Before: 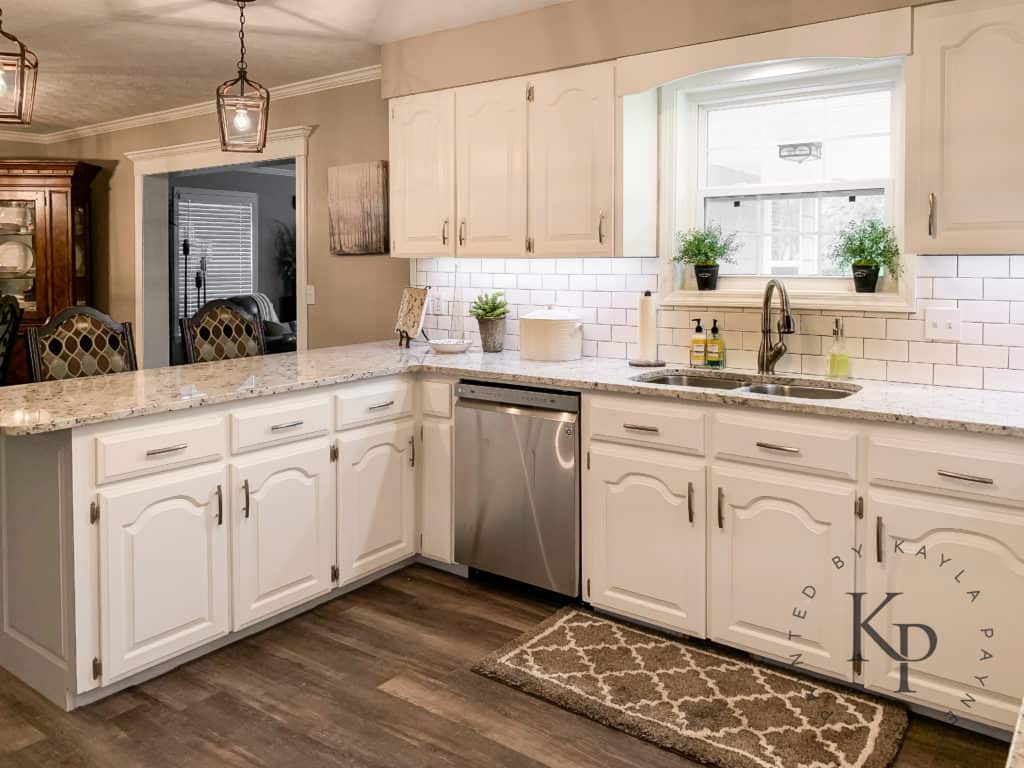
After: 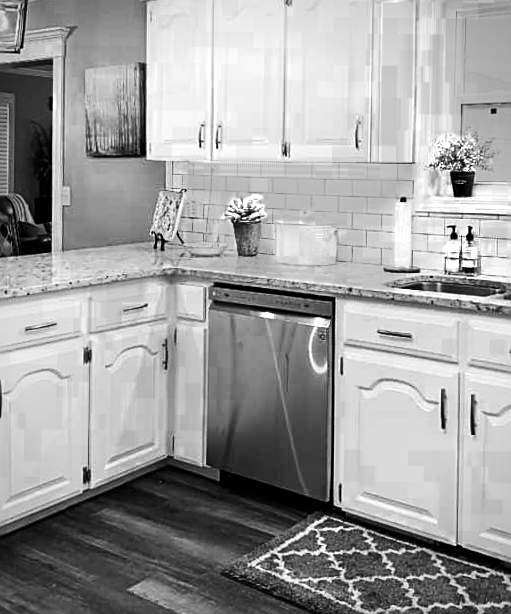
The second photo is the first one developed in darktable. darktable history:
crop and rotate: angle 0.02°, left 24.353%, top 13.219%, right 26.156%, bottom 8.224%
color zones: curves: ch0 [(0, 0.554) (0.146, 0.662) (0.293, 0.86) (0.503, 0.774) (0.637, 0.106) (0.74, 0.072) (0.866, 0.488) (0.998, 0.569)]; ch1 [(0, 0) (0.143, 0) (0.286, 0) (0.429, 0) (0.571, 0) (0.714, 0) (0.857, 0)]
rotate and perspective: rotation 0.8°, automatic cropping off
sharpen: on, module defaults
contrast brightness saturation: contrast 0.21, brightness -0.11, saturation 0.21
white balance: red 0.925, blue 1.046
vignetting: fall-off radius 60.92%
